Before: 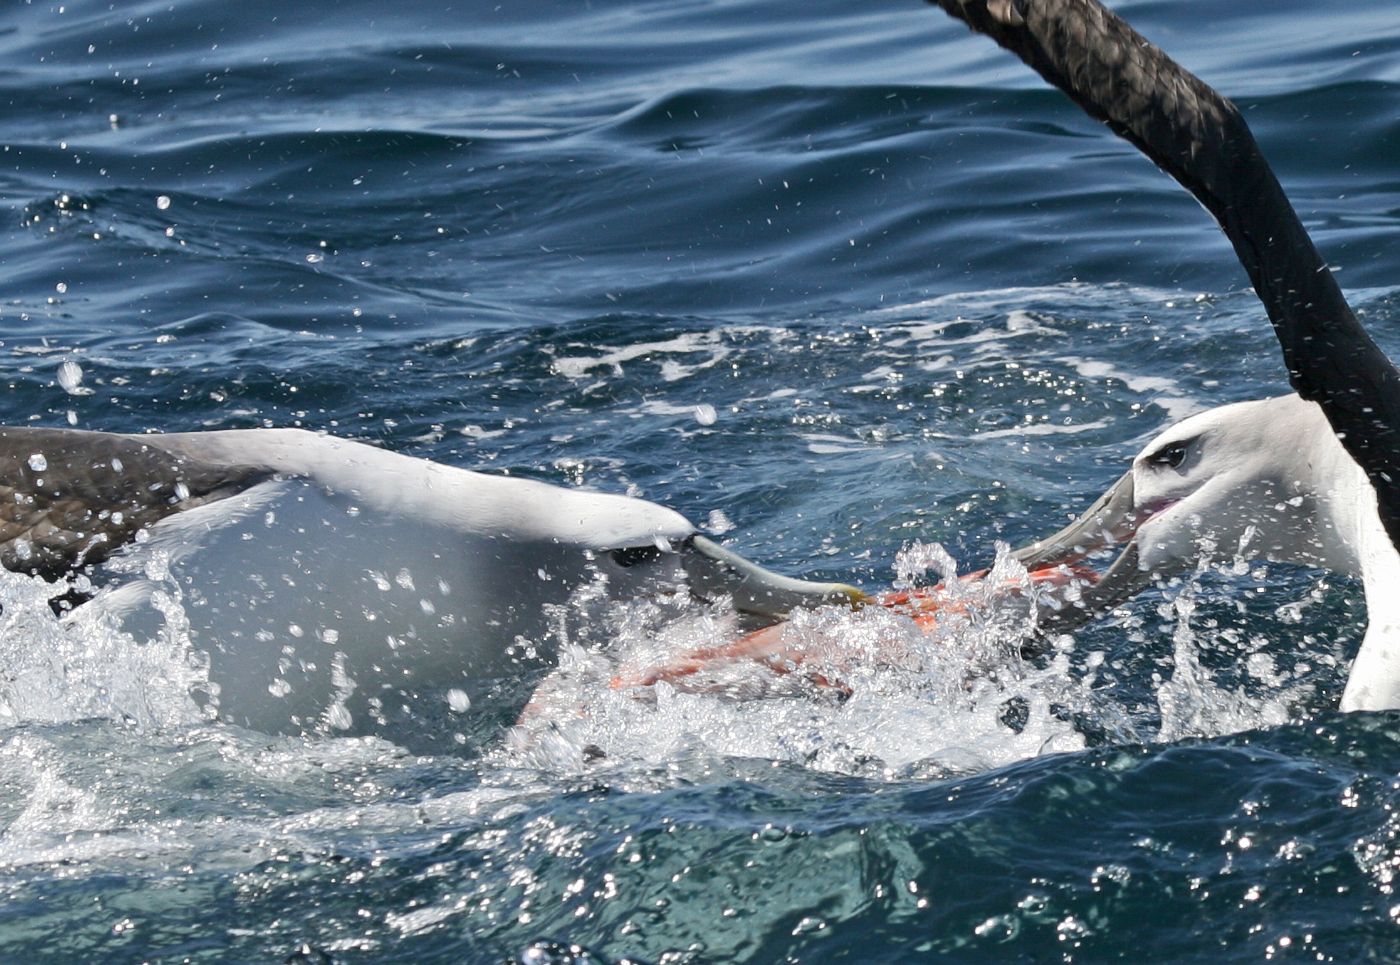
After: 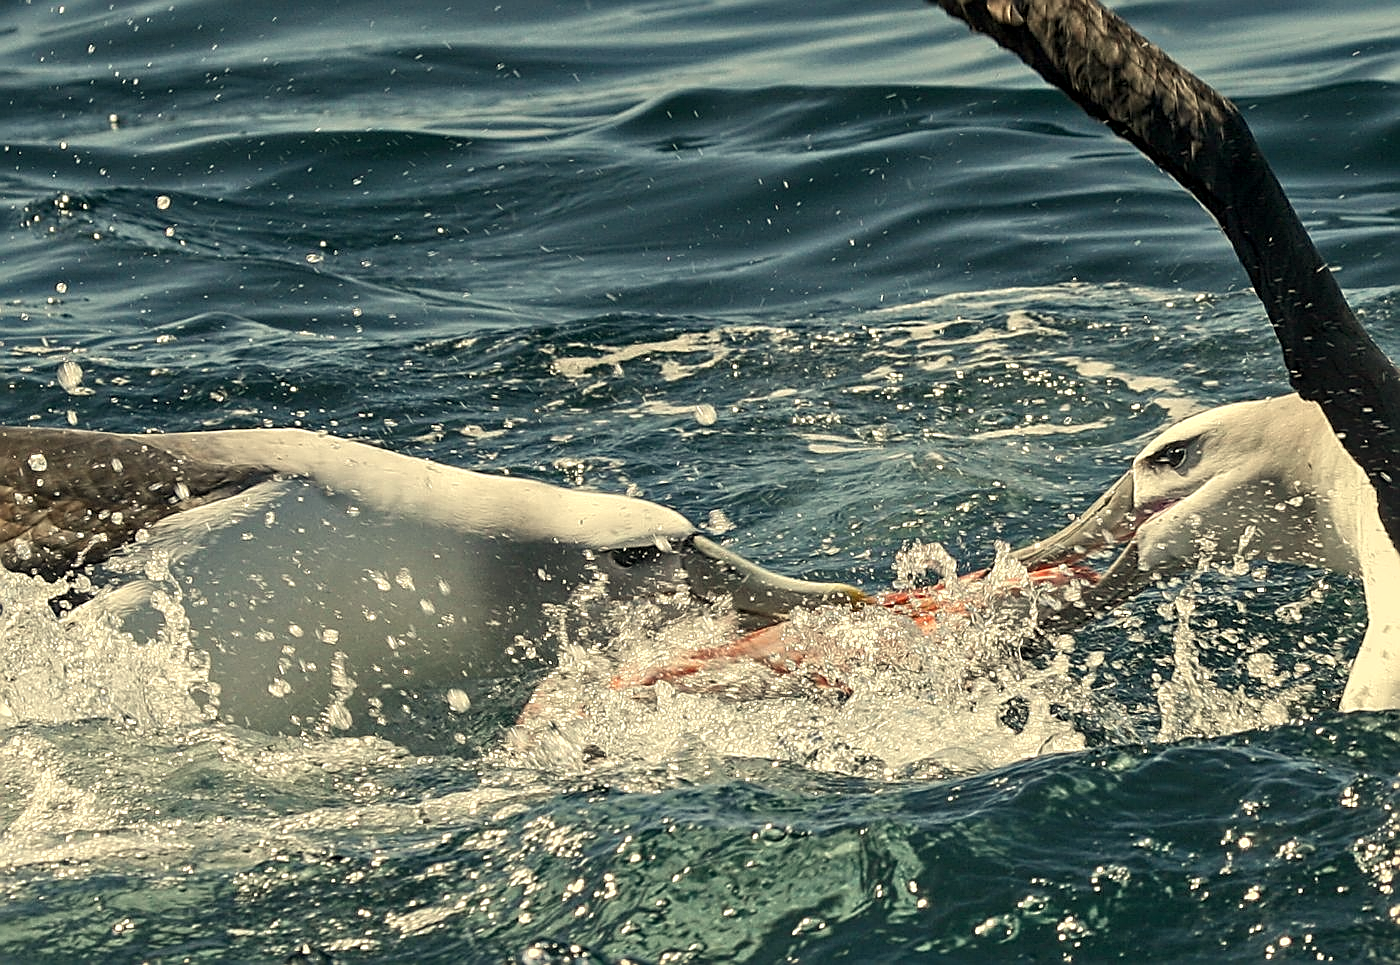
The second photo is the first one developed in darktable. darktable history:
sharpen: amount 1
local contrast: on, module defaults
white balance: red 1.08, blue 0.791
